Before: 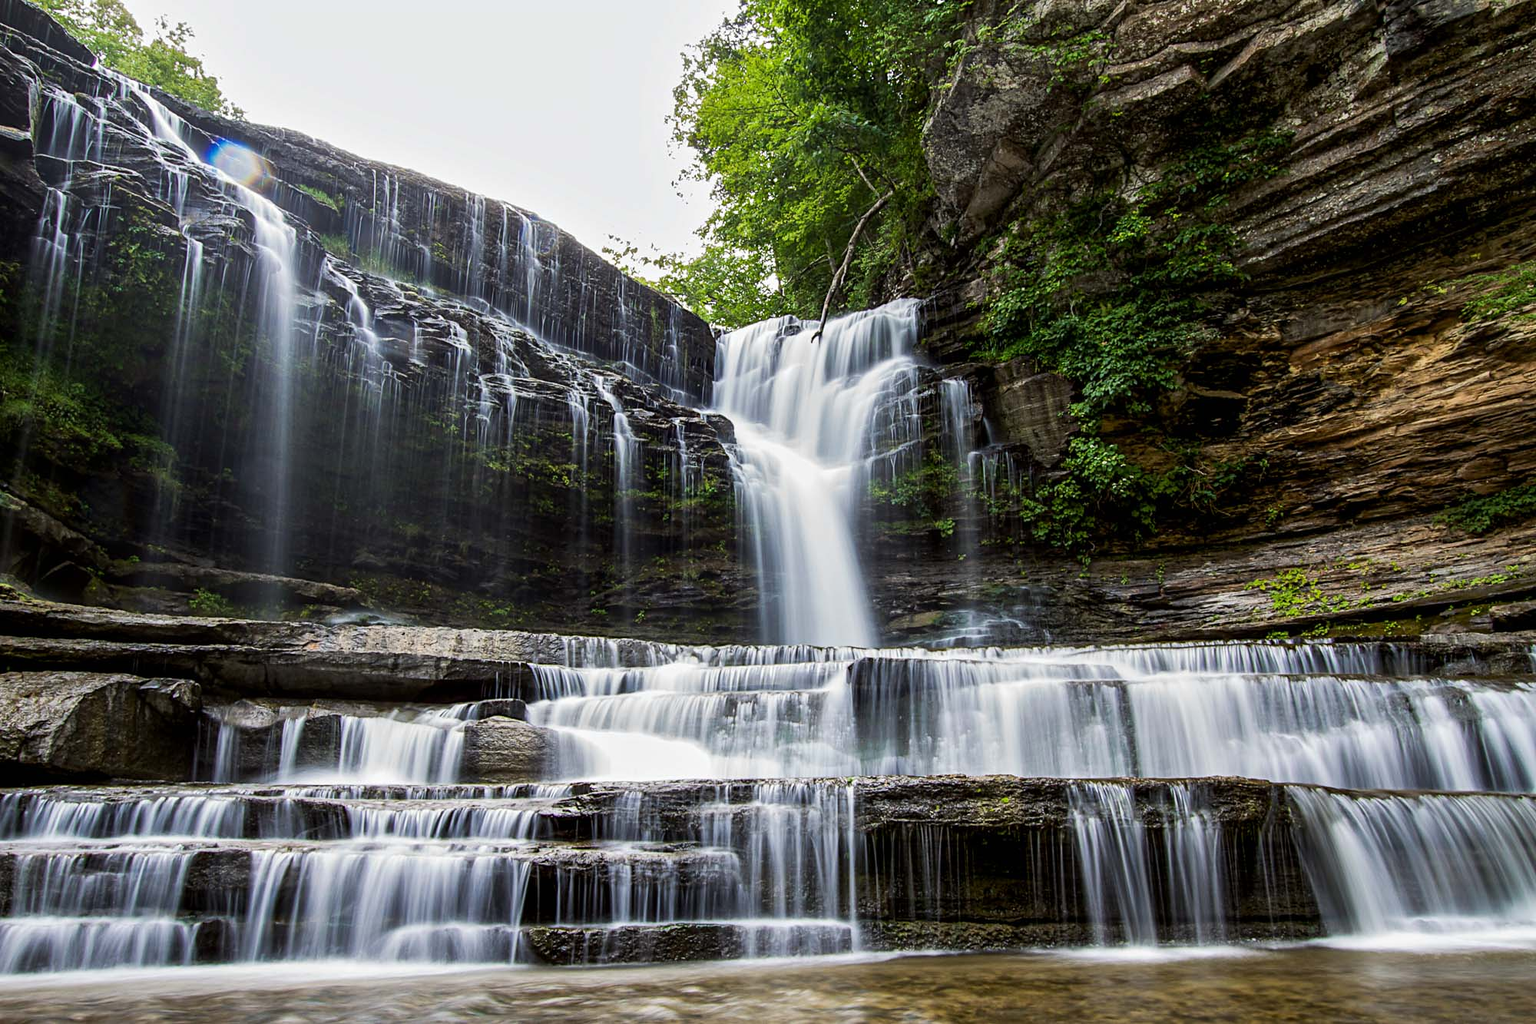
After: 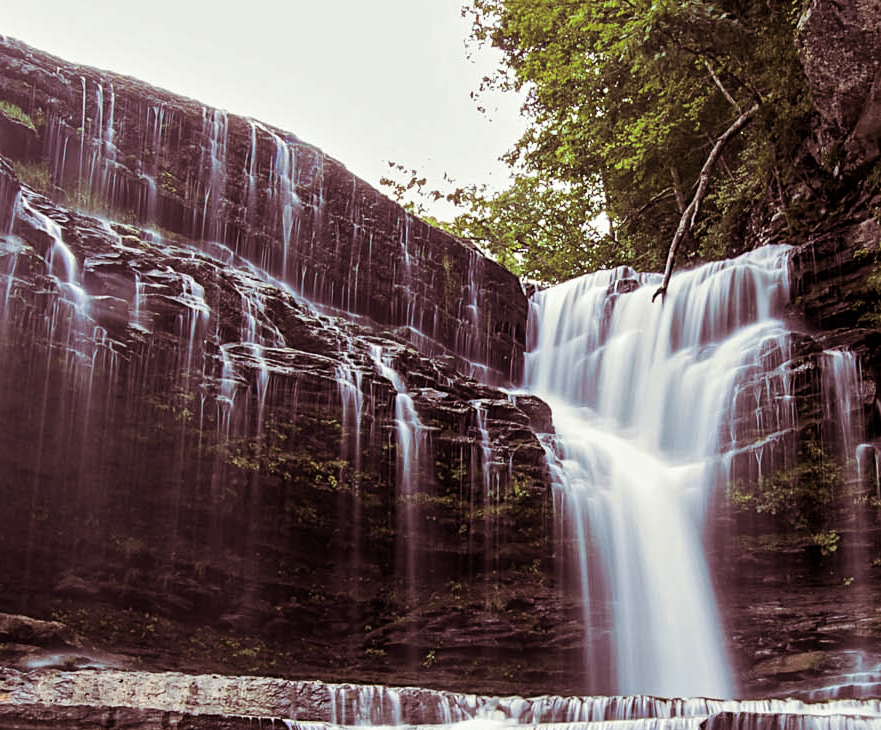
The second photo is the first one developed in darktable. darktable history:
split-toning: on, module defaults
crop: left 20.248%, top 10.86%, right 35.675%, bottom 34.321%
